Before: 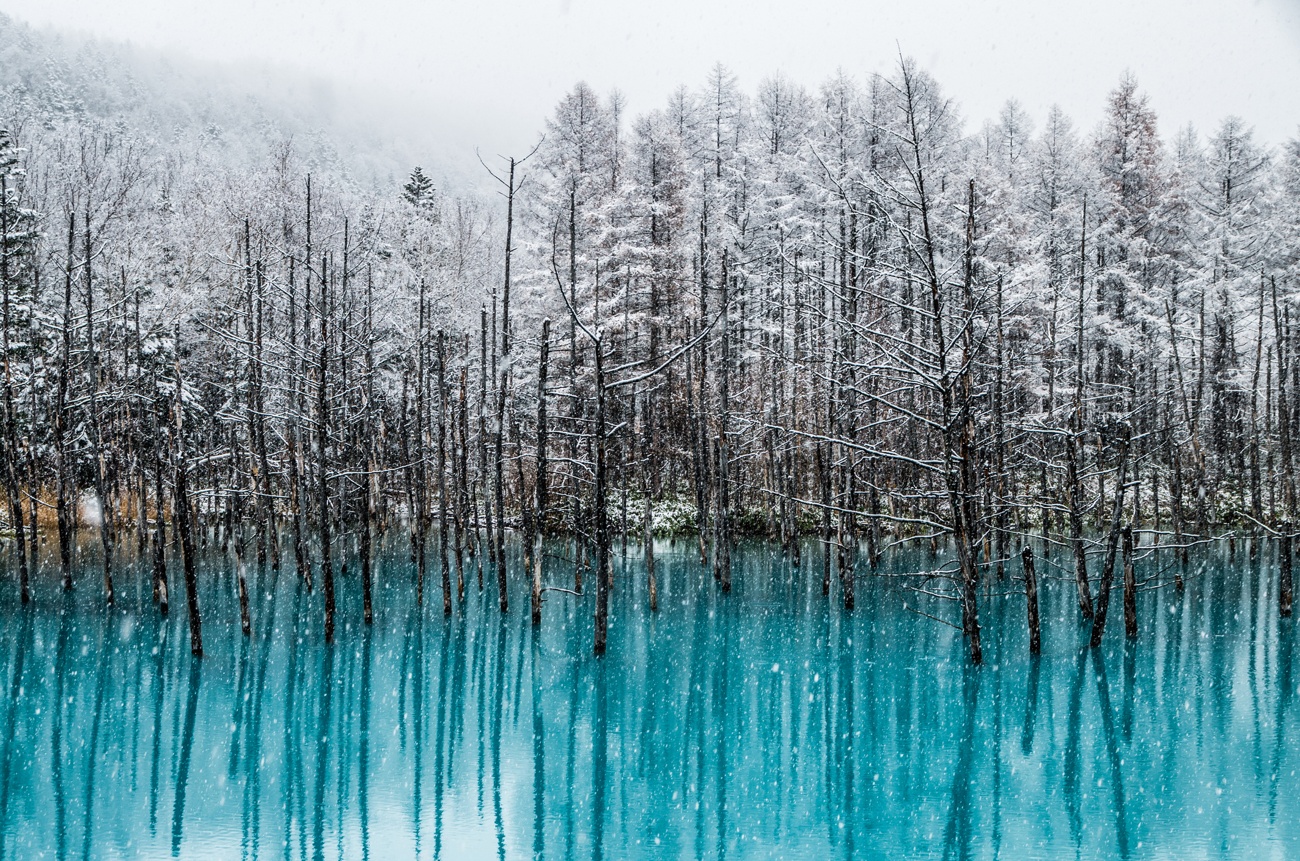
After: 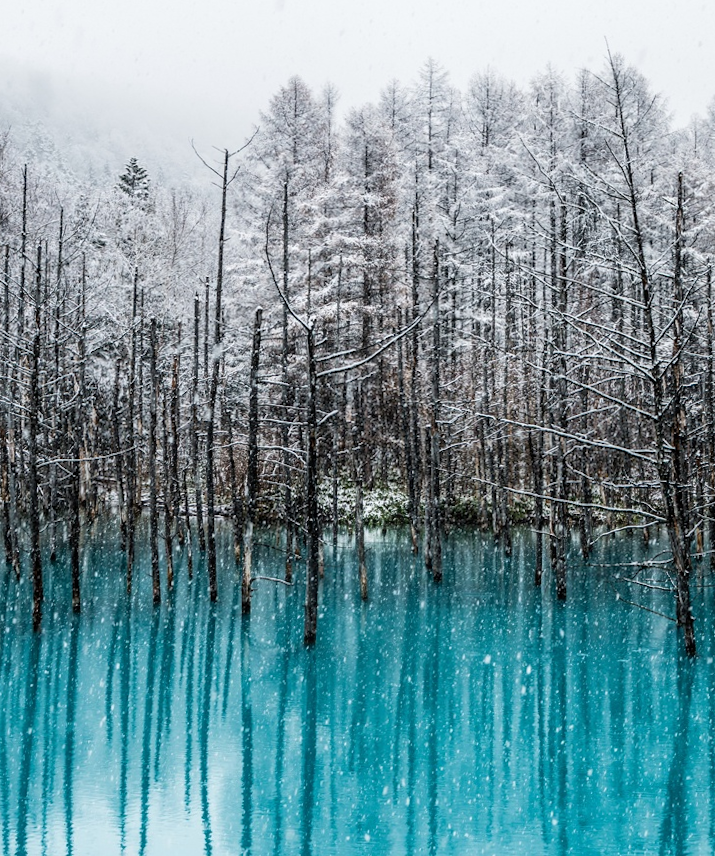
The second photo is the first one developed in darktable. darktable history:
rotate and perspective: rotation 0.226°, lens shift (vertical) -0.042, crop left 0.023, crop right 0.982, crop top 0.006, crop bottom 0.994
crop: left 21.496%, right 22.254%
